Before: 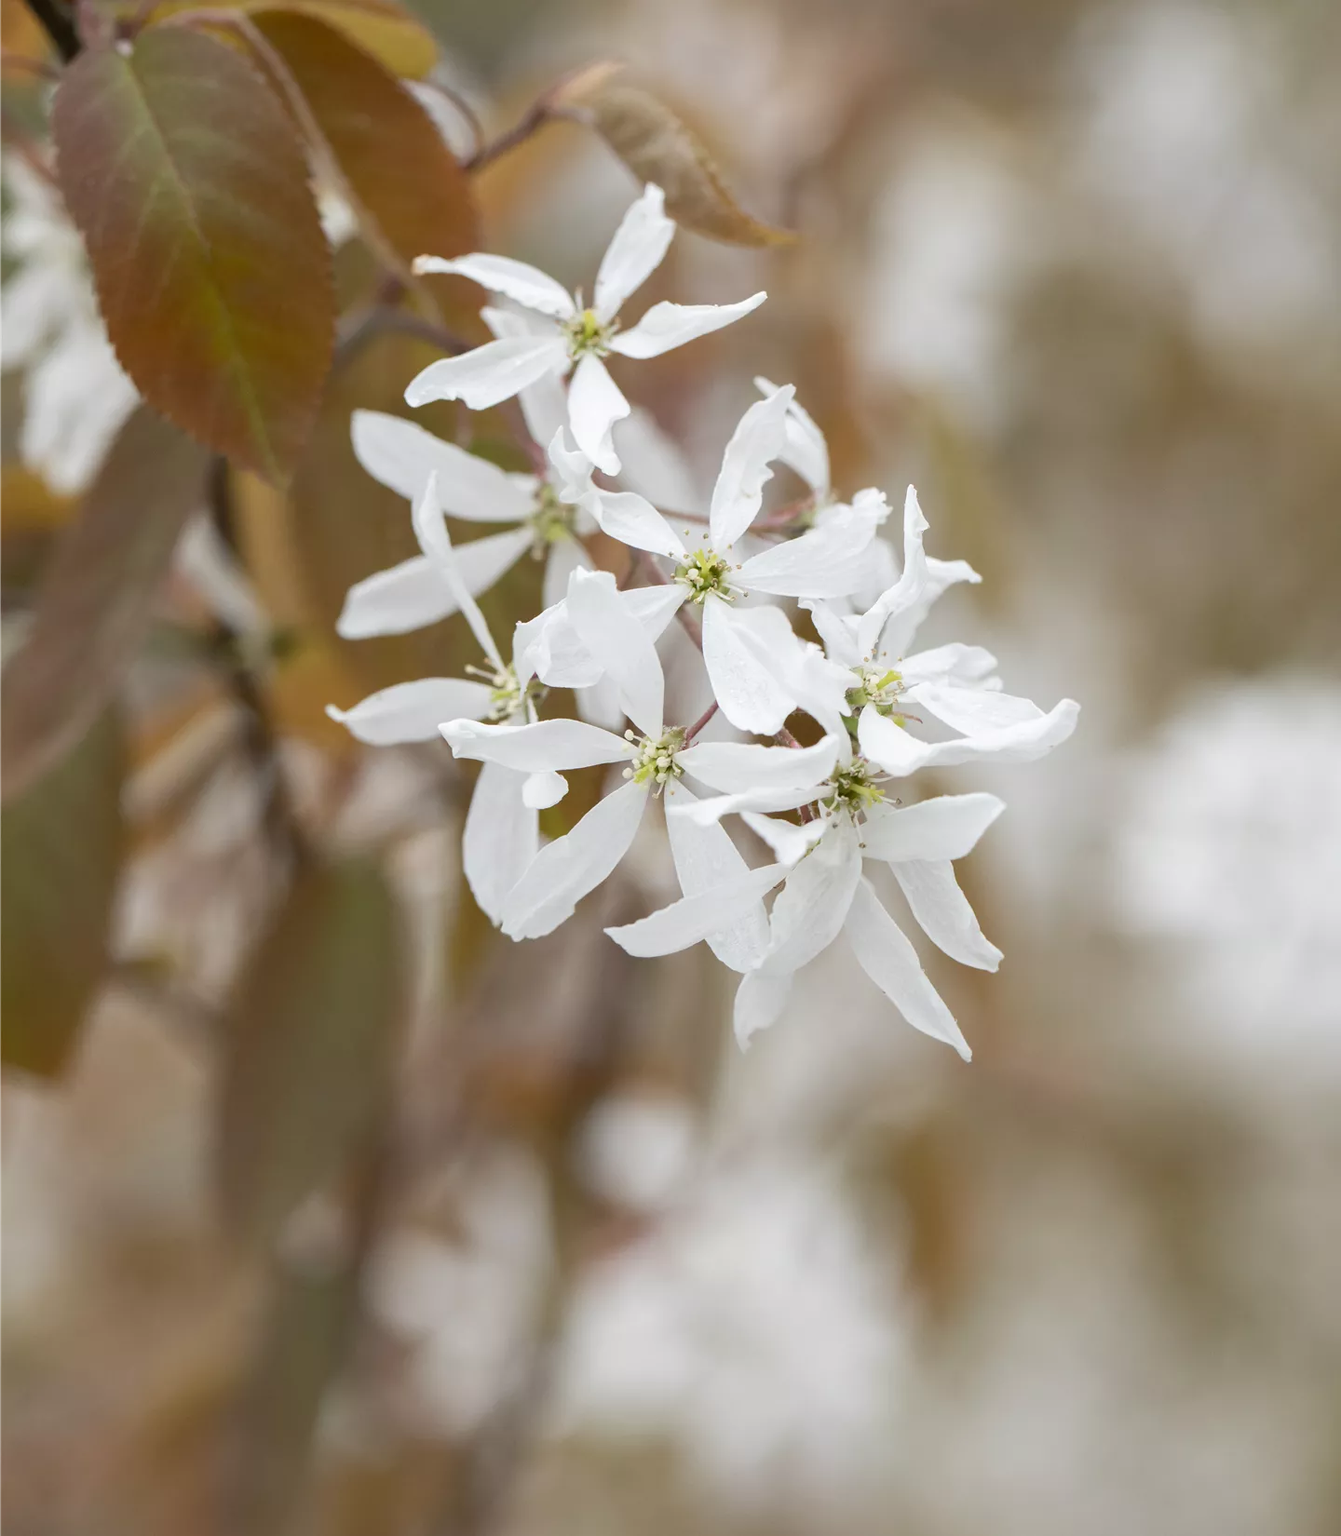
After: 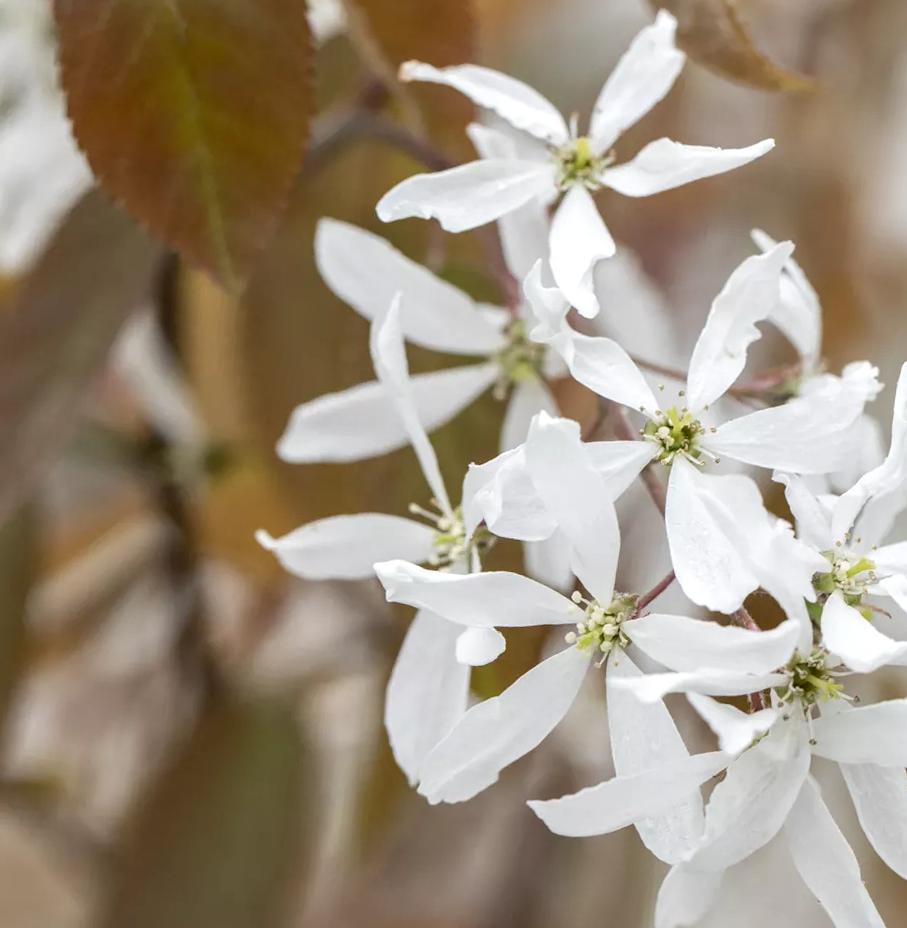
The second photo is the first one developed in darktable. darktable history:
crop and rotate: angle -6.19°, left 2.154%, top 6.867%, right 27.417%, bottom 30.201%
local contrast: detail 130%
